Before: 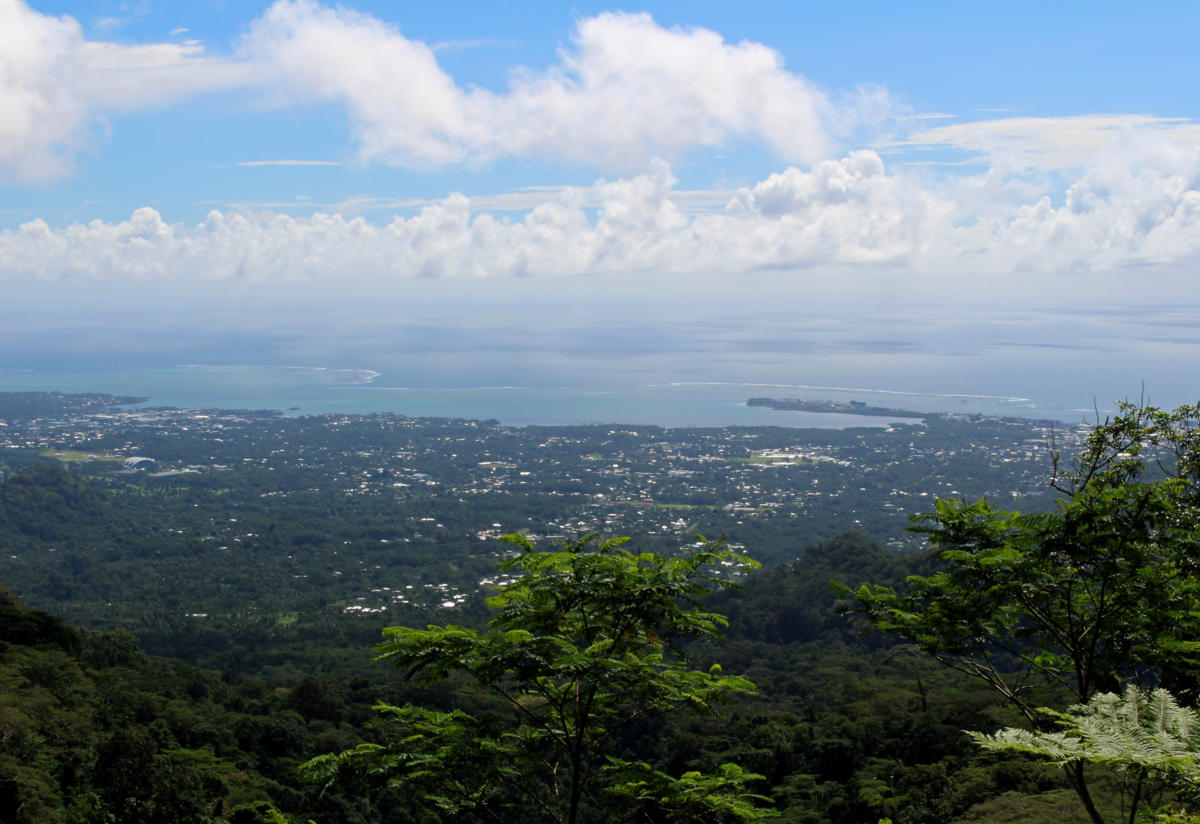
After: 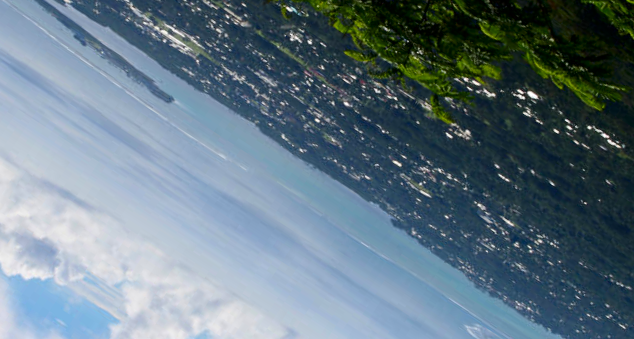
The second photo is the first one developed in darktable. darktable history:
shadows and highlights: shadows 25.29, highlights -48.31, soften with gaussian
crop and rotate: angle 146.95°, left 9.176%, top 15.634%, right 4.474%, bottom 17.062%
contrast brightness saturation: contrast 0.196, brightness -0.112, saturation 0.103
